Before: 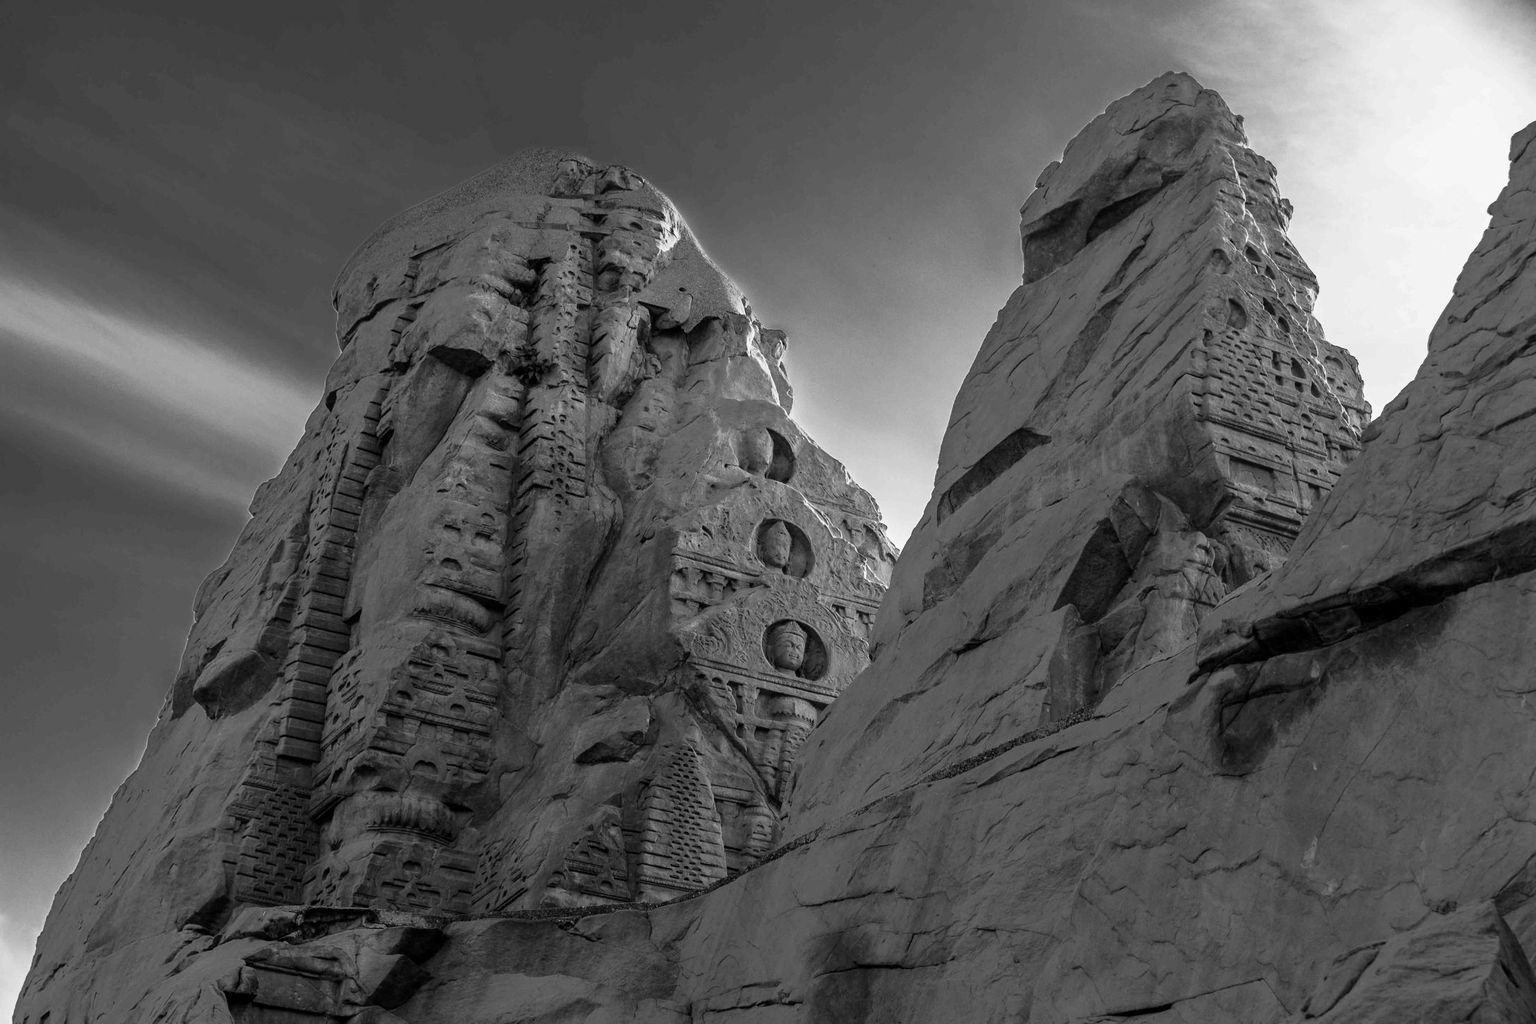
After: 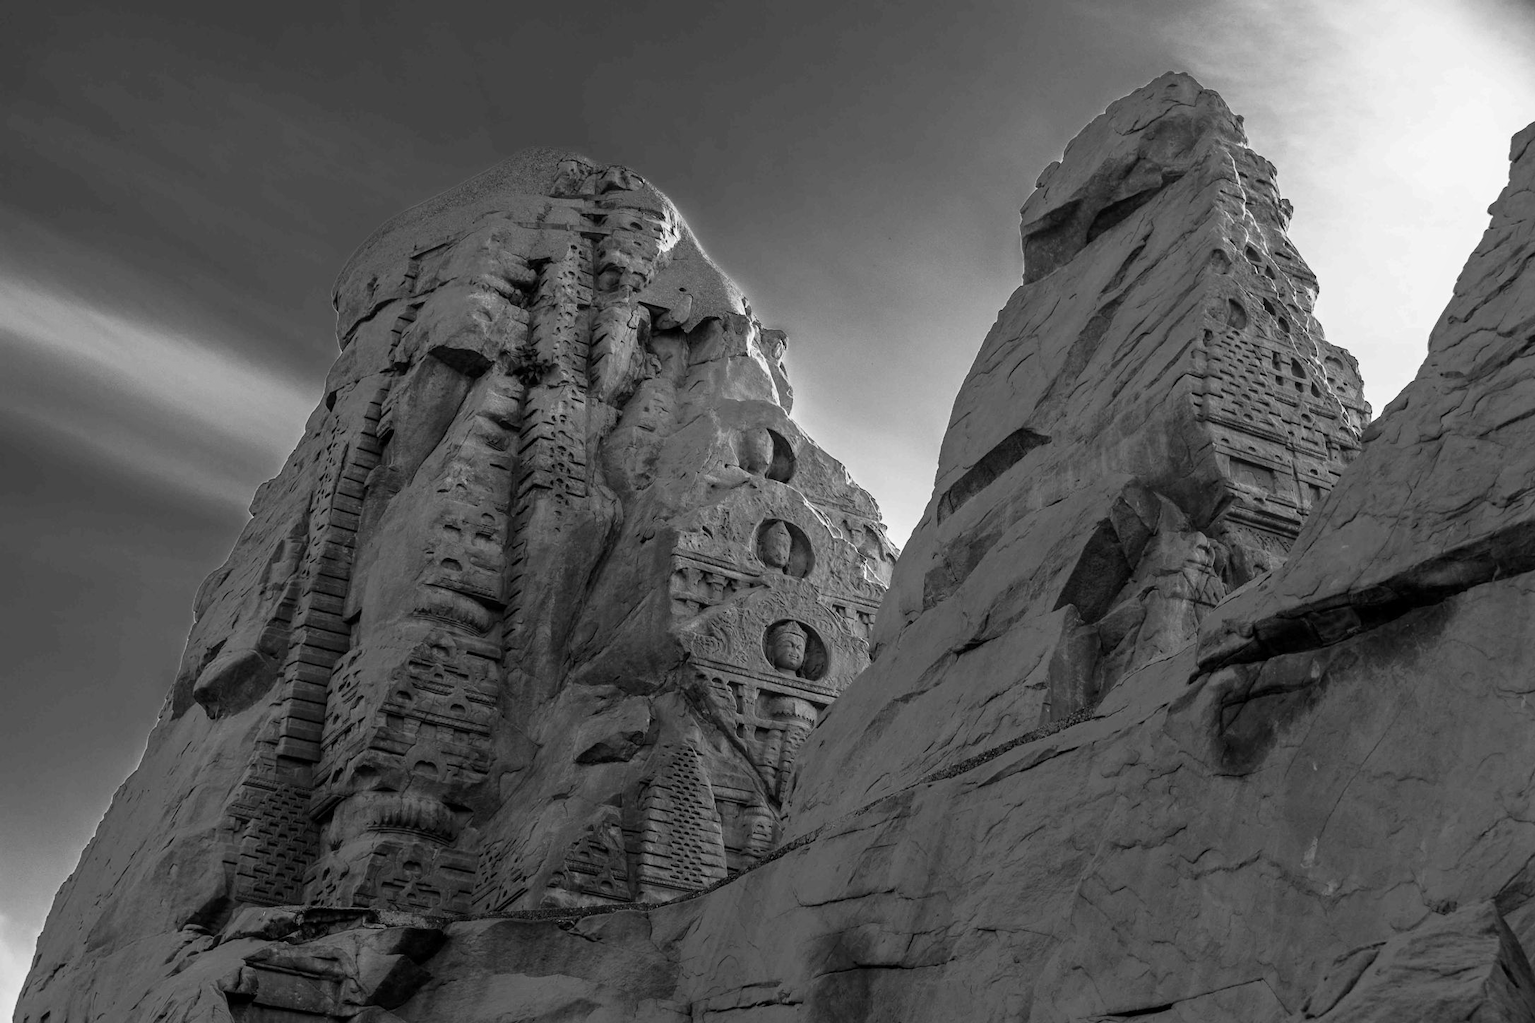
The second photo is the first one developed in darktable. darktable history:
tone equalizer: smoothing diameter 2.09%, edges refinement/feathering 17.32, mask exposure compensation -1.57 EV, filter diffusion 5
